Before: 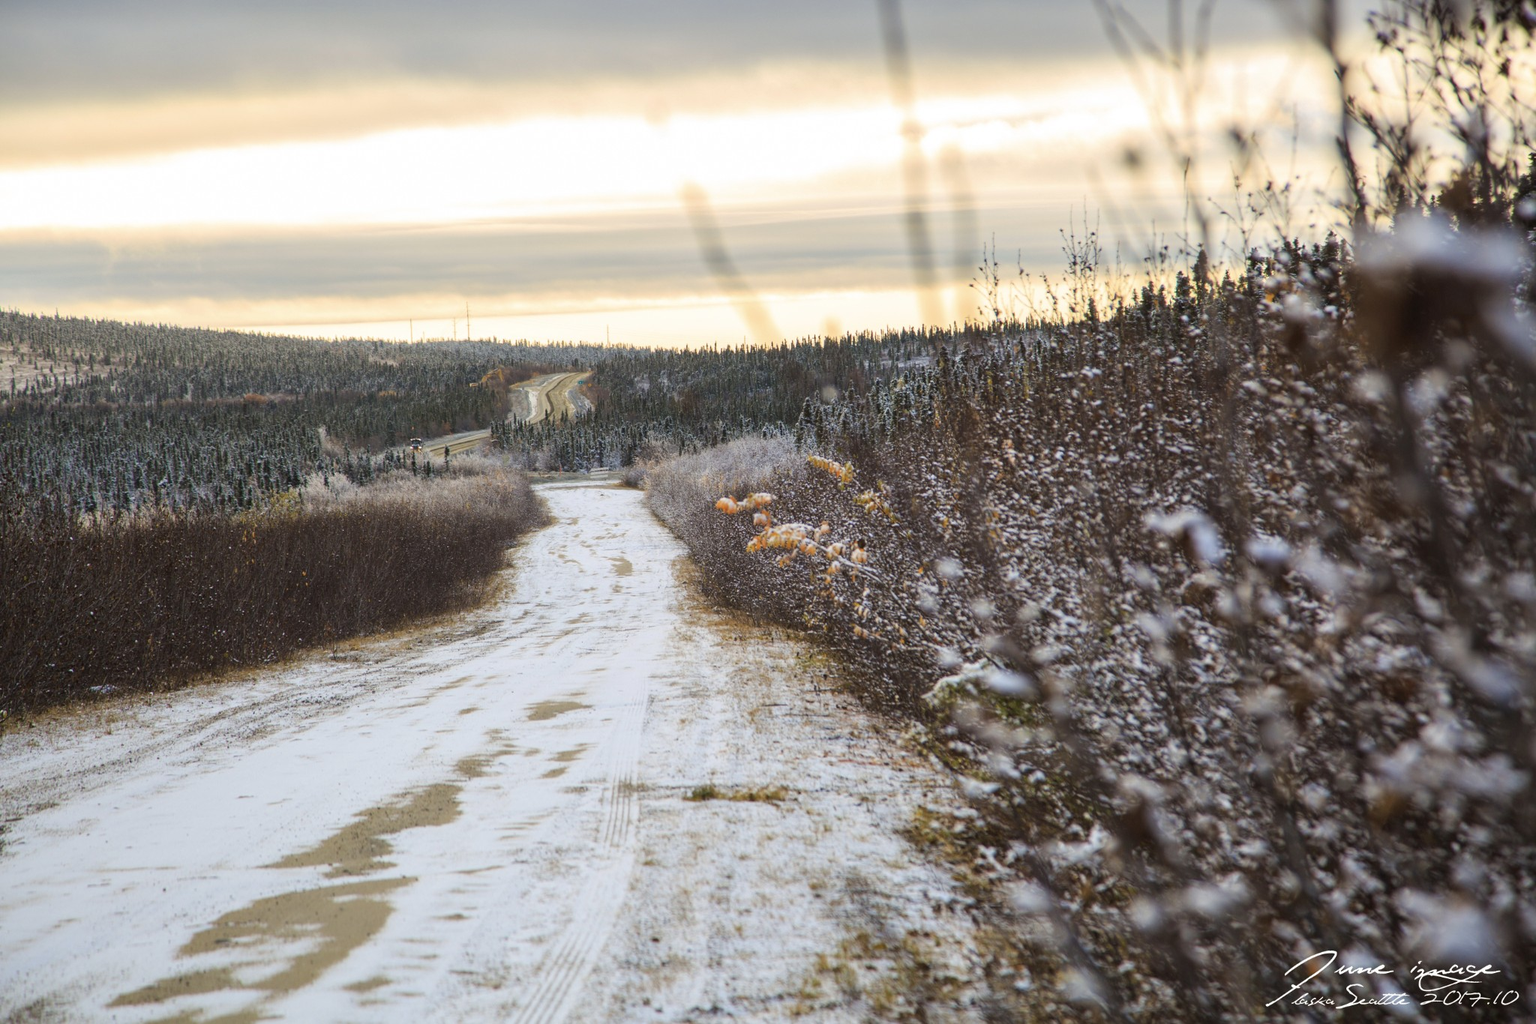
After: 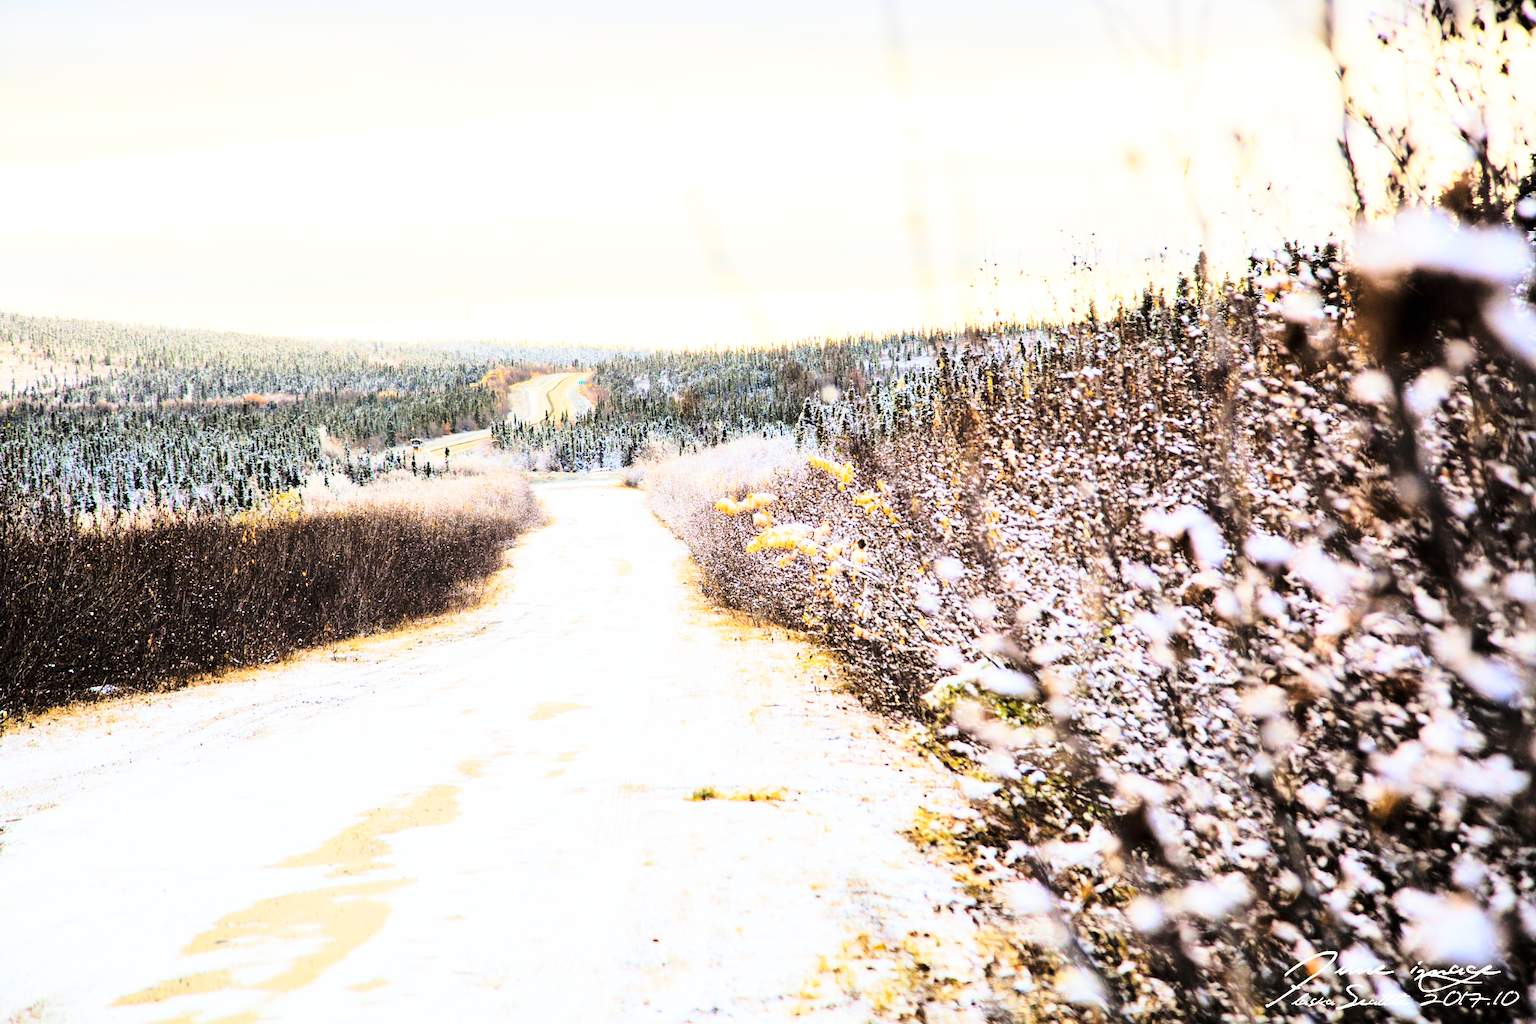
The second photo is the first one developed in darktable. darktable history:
base curve: curves: ch0 [(0, 0) (0.007, 0.004) (0.027, 0.03) (0.046, 0.07) (0.207, 0.54) (0.442, 0.872) (0.673, 0.972) (1, 1)], preserve colors none
tone curve: curves: ch0 [(0, 0) (0.004, 0) (0.133, 0.071) (0.325, 0.456) (0.832, 0.957) (1, 1)], color space Lab, linked channels, preserve colors none
white balance: emerald 1
